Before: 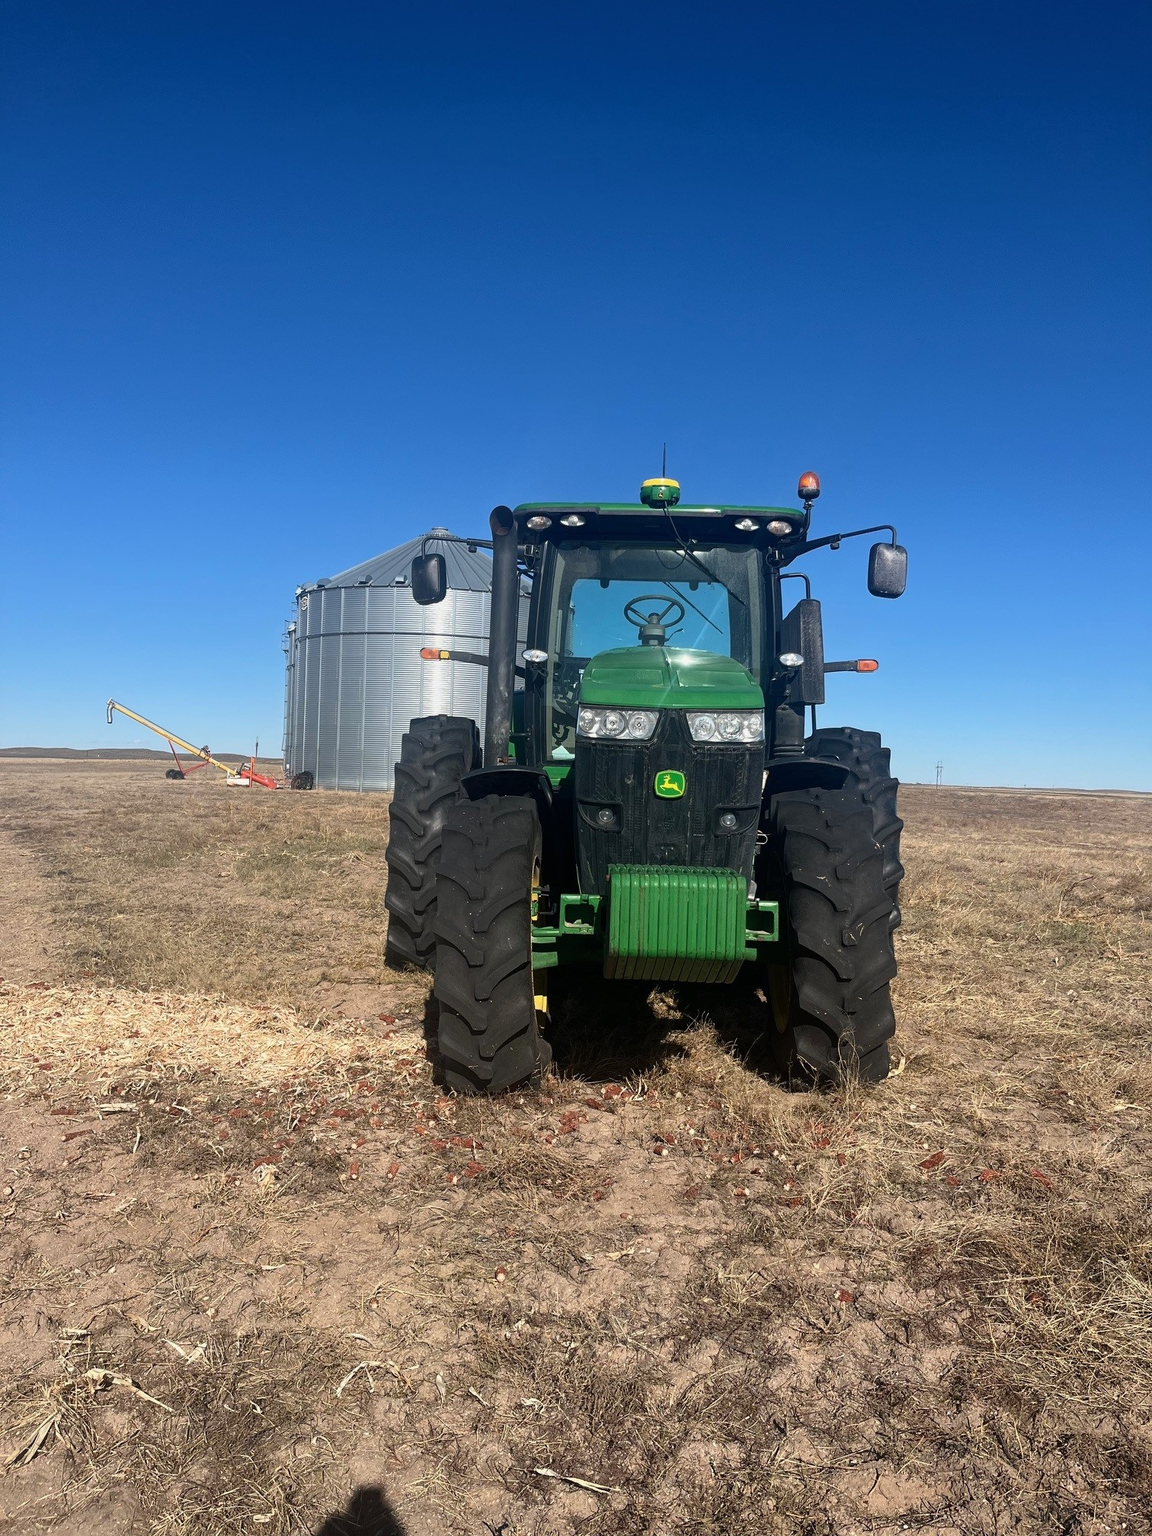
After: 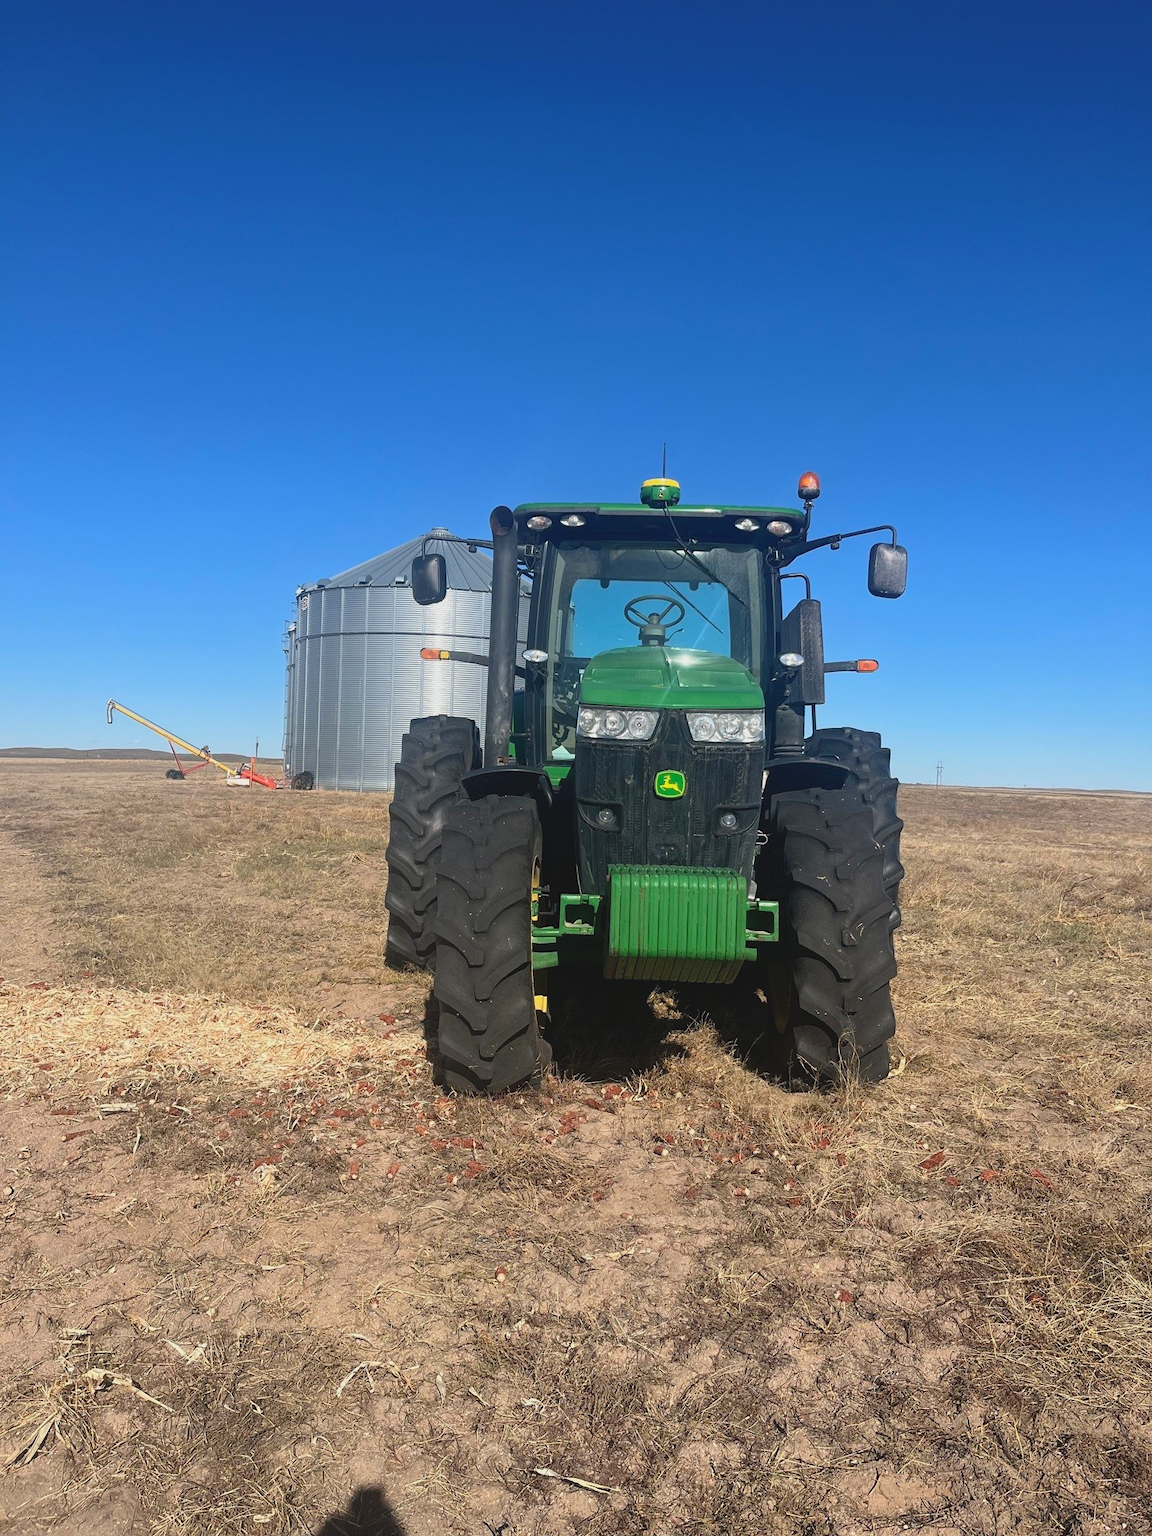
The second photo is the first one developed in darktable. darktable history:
contrast brightness saturation: contrast -0.096, brightness 0.05, saturation 0.082
